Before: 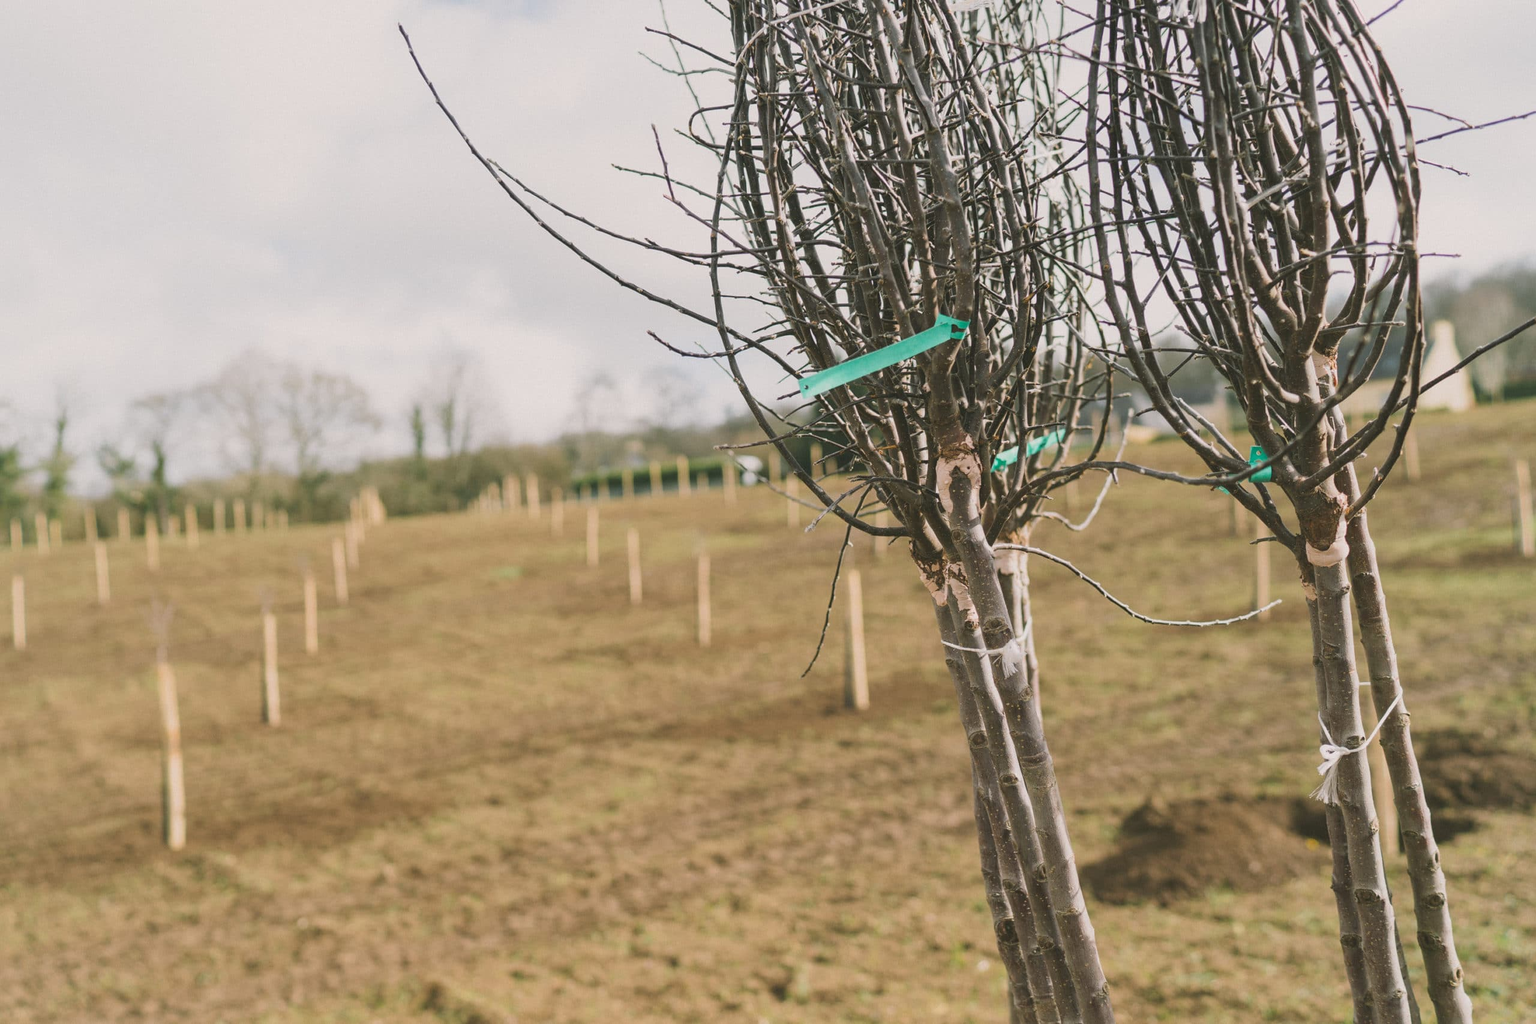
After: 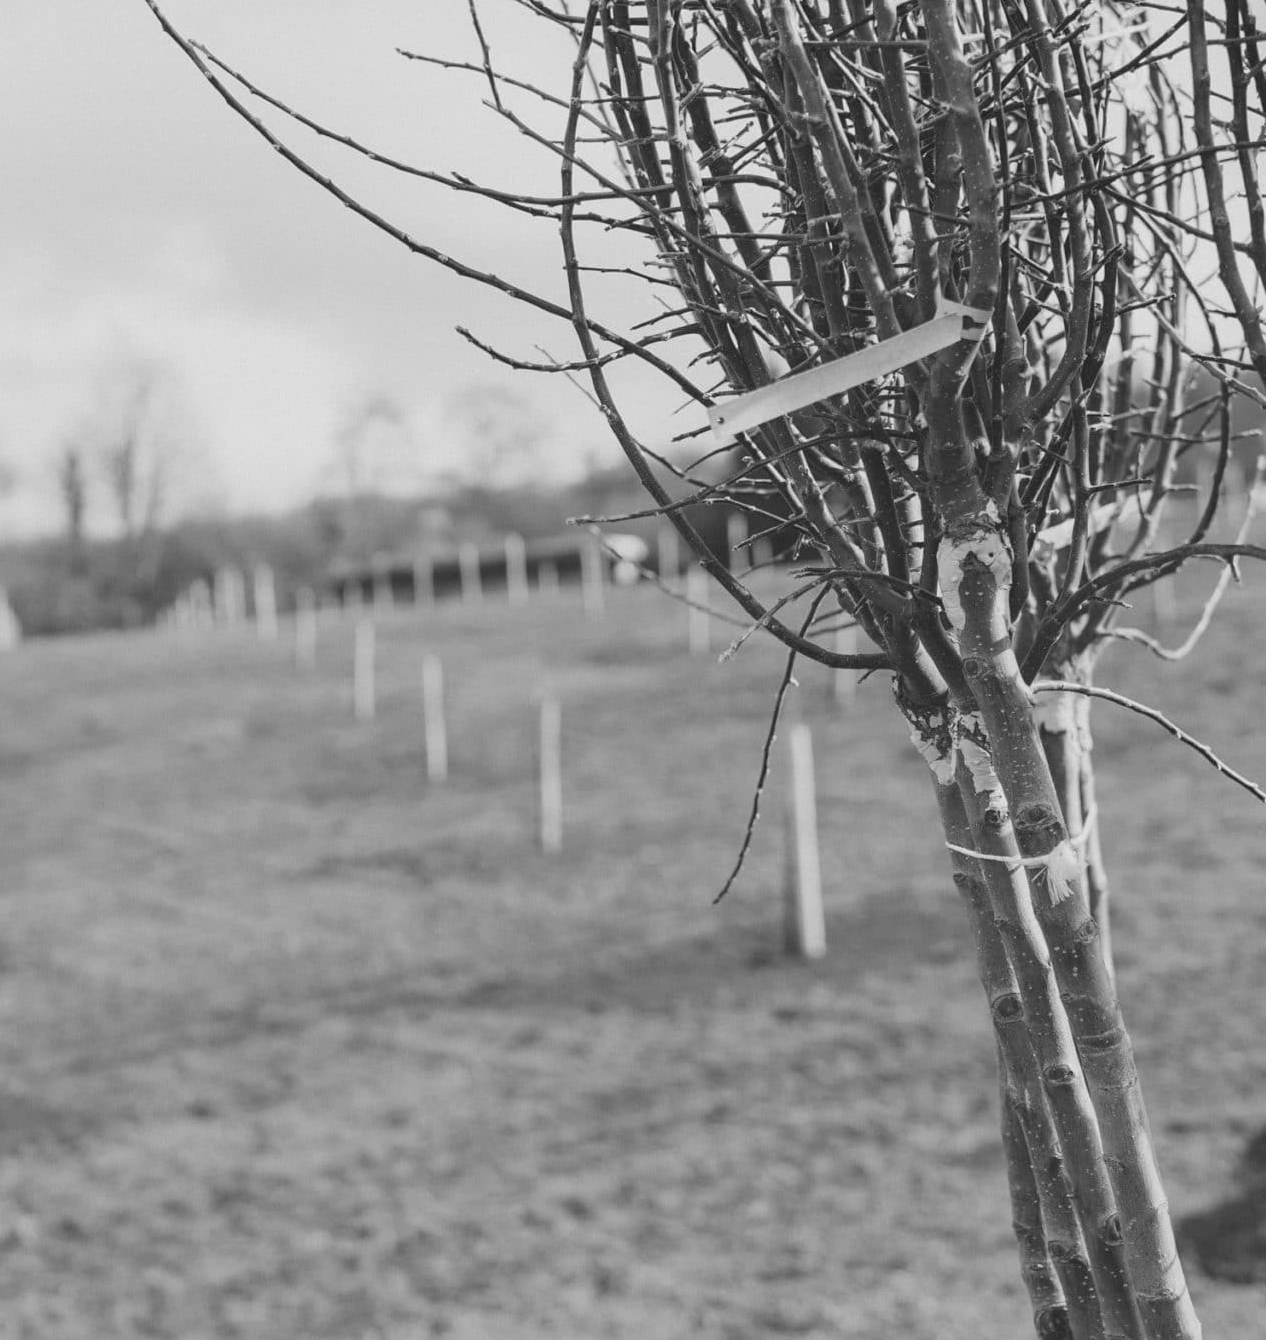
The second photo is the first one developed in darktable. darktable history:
crop and rotate: angle 0.02°, left 24.353%, top 13.219%, right 26.156%, bottom 8.224%
monochrome: on, module defaults
